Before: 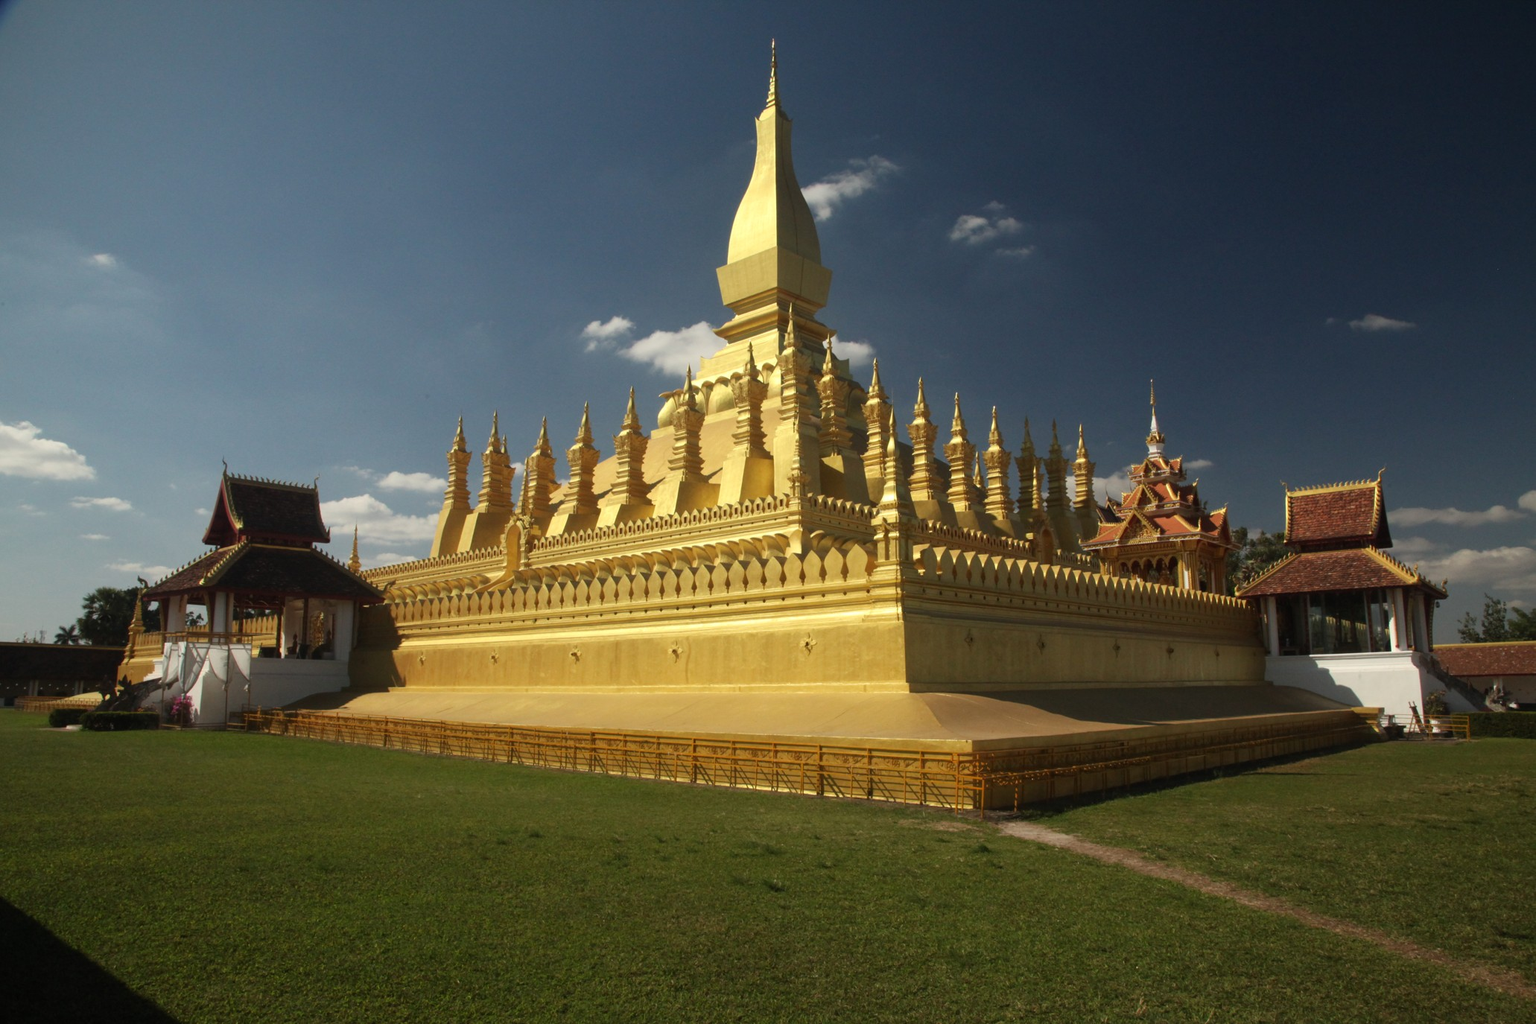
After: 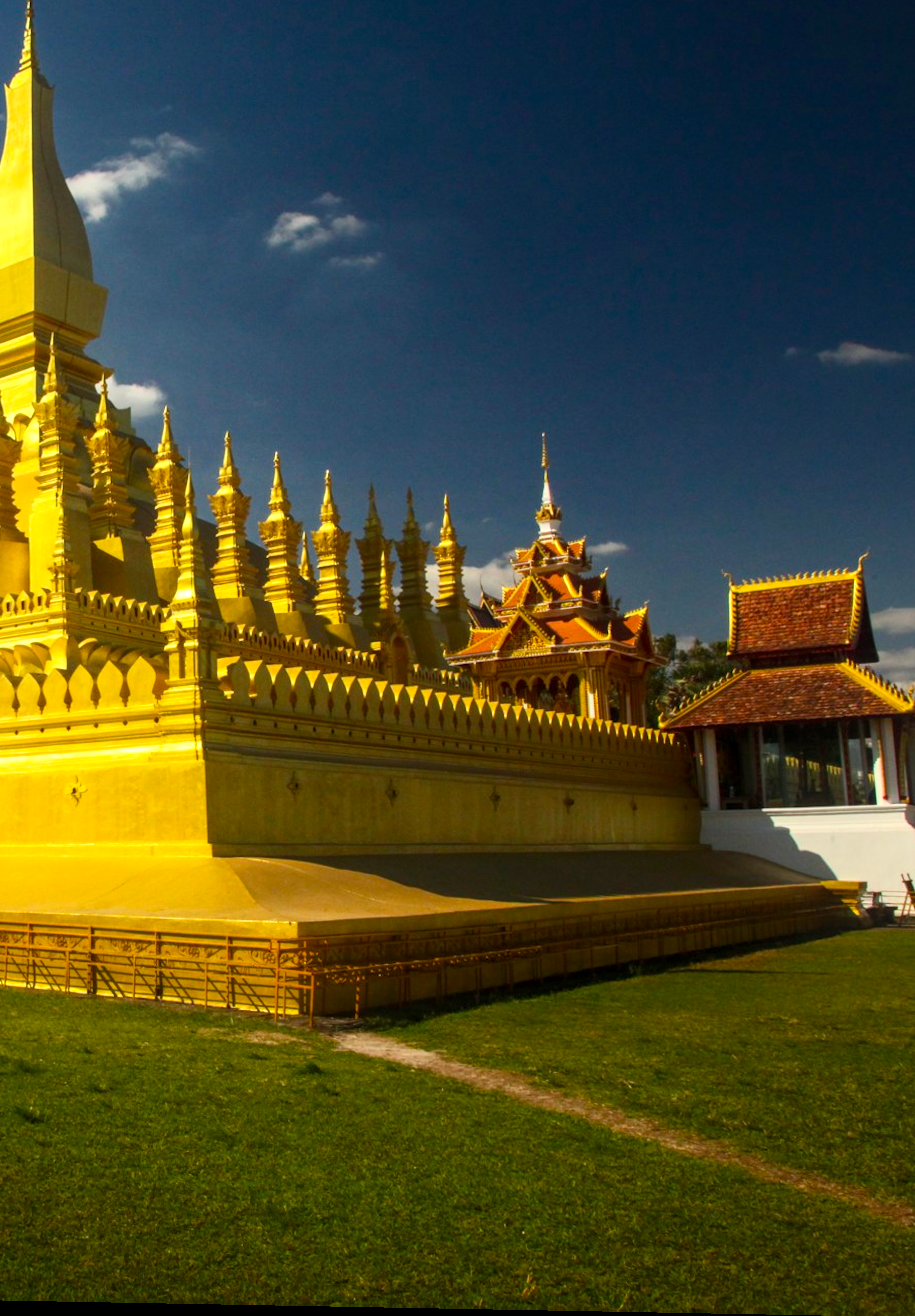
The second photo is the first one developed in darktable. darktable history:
shadows and highlights: shadows -40.15, highlights 62.88, soften with gaussian
rotate and perspective: lens shift (horizontal) -0.055, automatic cropping off
color balance rgb: linear chroma grading › global chroma 15%, perceptual saturation grading › global saturation 30%
local contrast: detail 130%
contrast brightness saturation: contrast 0.2, brightness 0.15, saturation 0.14
crop: left 47.628%, top 6.643%, right 7.874%
